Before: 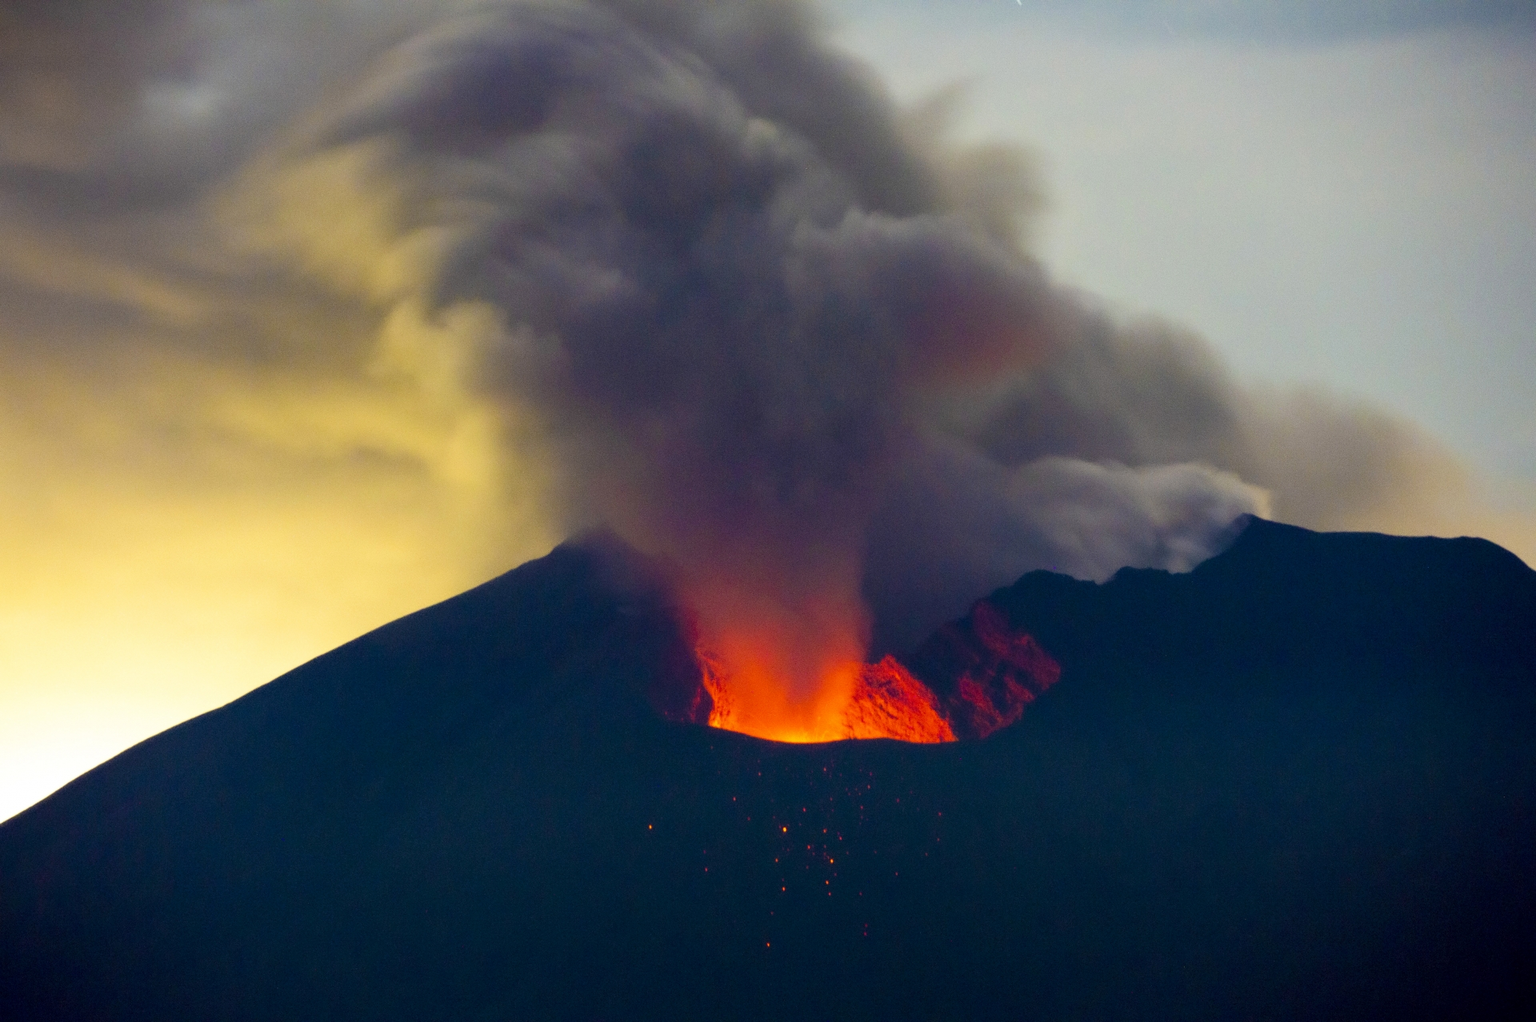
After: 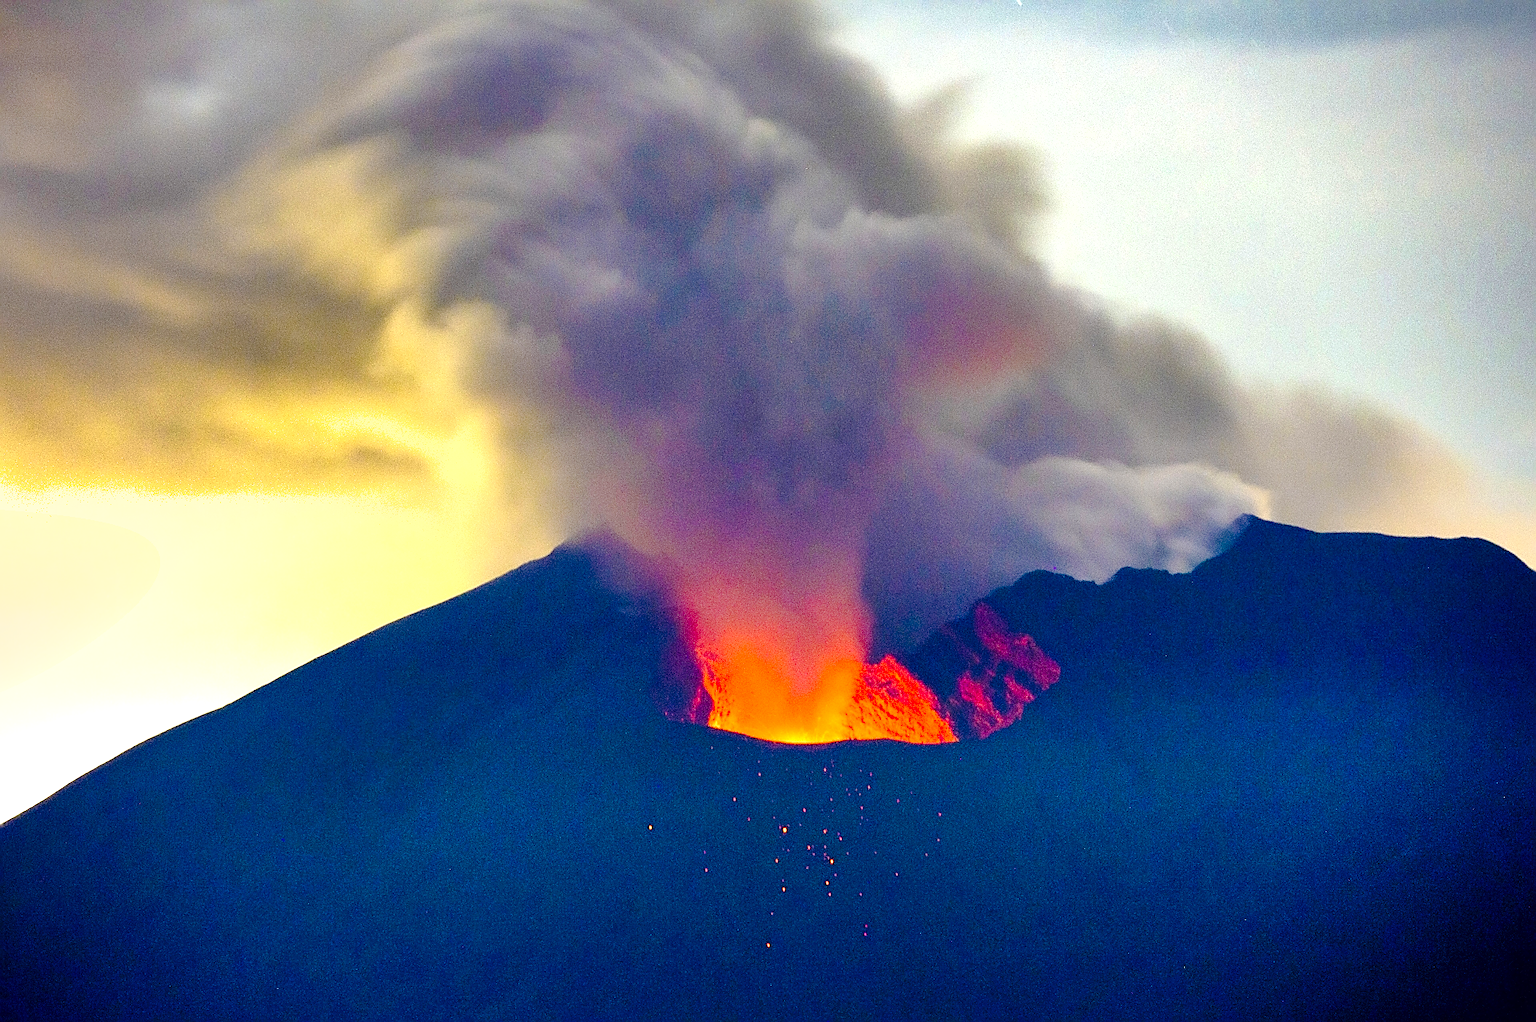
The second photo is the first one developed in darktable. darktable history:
tone curve: curves: ch0 [(0, 0) (0.003, 0.001) (0.011, 0.008) (0.025, 0.015) (0.044, 0.025) (0.069, 0.037) (0.1, 0.056) (0.136, 0.091) (0.177, 0.157) (0.224, 0.231) (0.277, 0.319) (0.335, 0.4) (0.399, 0.493) (0.468, 0.571) (0.543, 0.645) (0.623, 0.706) (0.709, 0.77) (0.801, 0.838) (0.898, 0.918) (1, 1)], preserve colors none
contrast brightness saturation: contrast 0.04, saturation 0.16
exposure: black level correction 0.001, exposure 0.955 EV, compensate exposure bias true, compensate highlight preservation false
shadows and highlights: radius 118.69, shadows 42.21, highlights -61.56, soften with gaussian
sharpen: radius 1.4, amount 1.25, threshold 0.7
